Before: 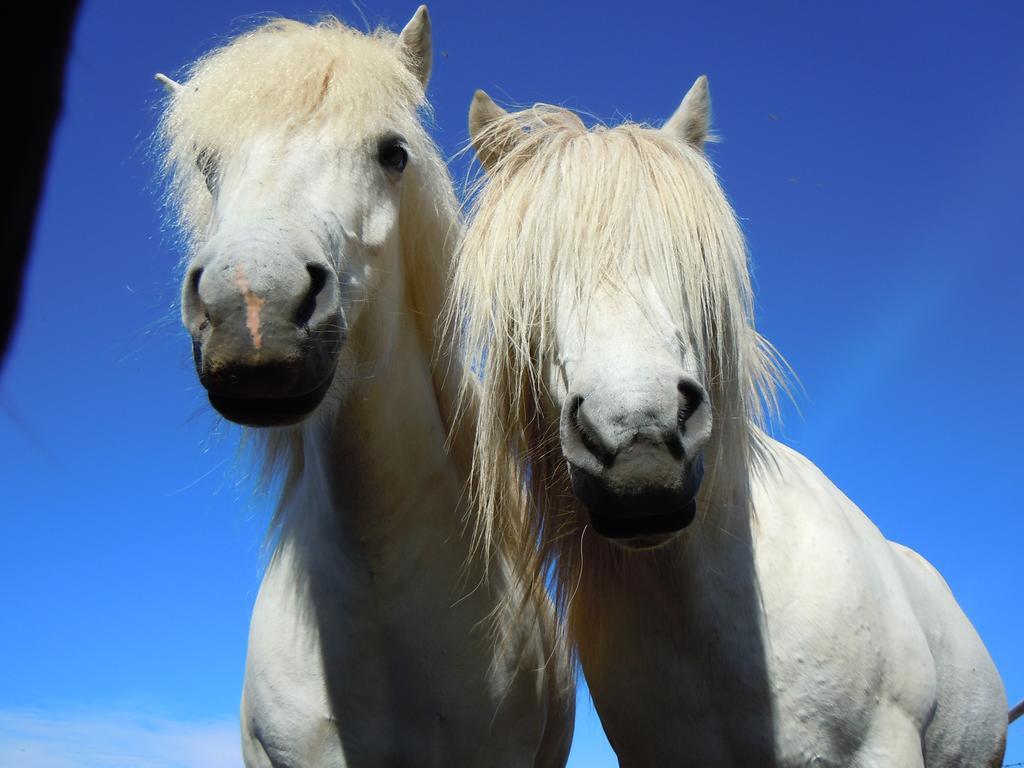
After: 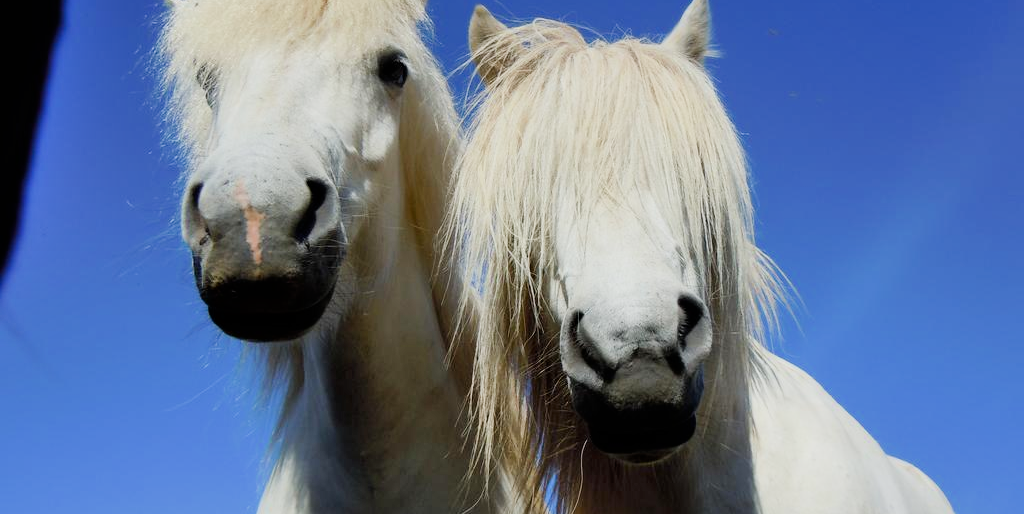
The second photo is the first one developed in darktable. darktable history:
crop: top 11.154%, bottom 21.793%
filmic rgb: black relative exposure -7.65 EV, white relative exposure 4.56 EV, threshold 2.99 EV, hardness 3.61, enable highlight reconstruction true
exposure: black level correction 0, exposure 0.698 EV, compensate highlight preservation false
contrast brightness saturation: brightness -0.085
shadows and highlights: soften with gaussian
